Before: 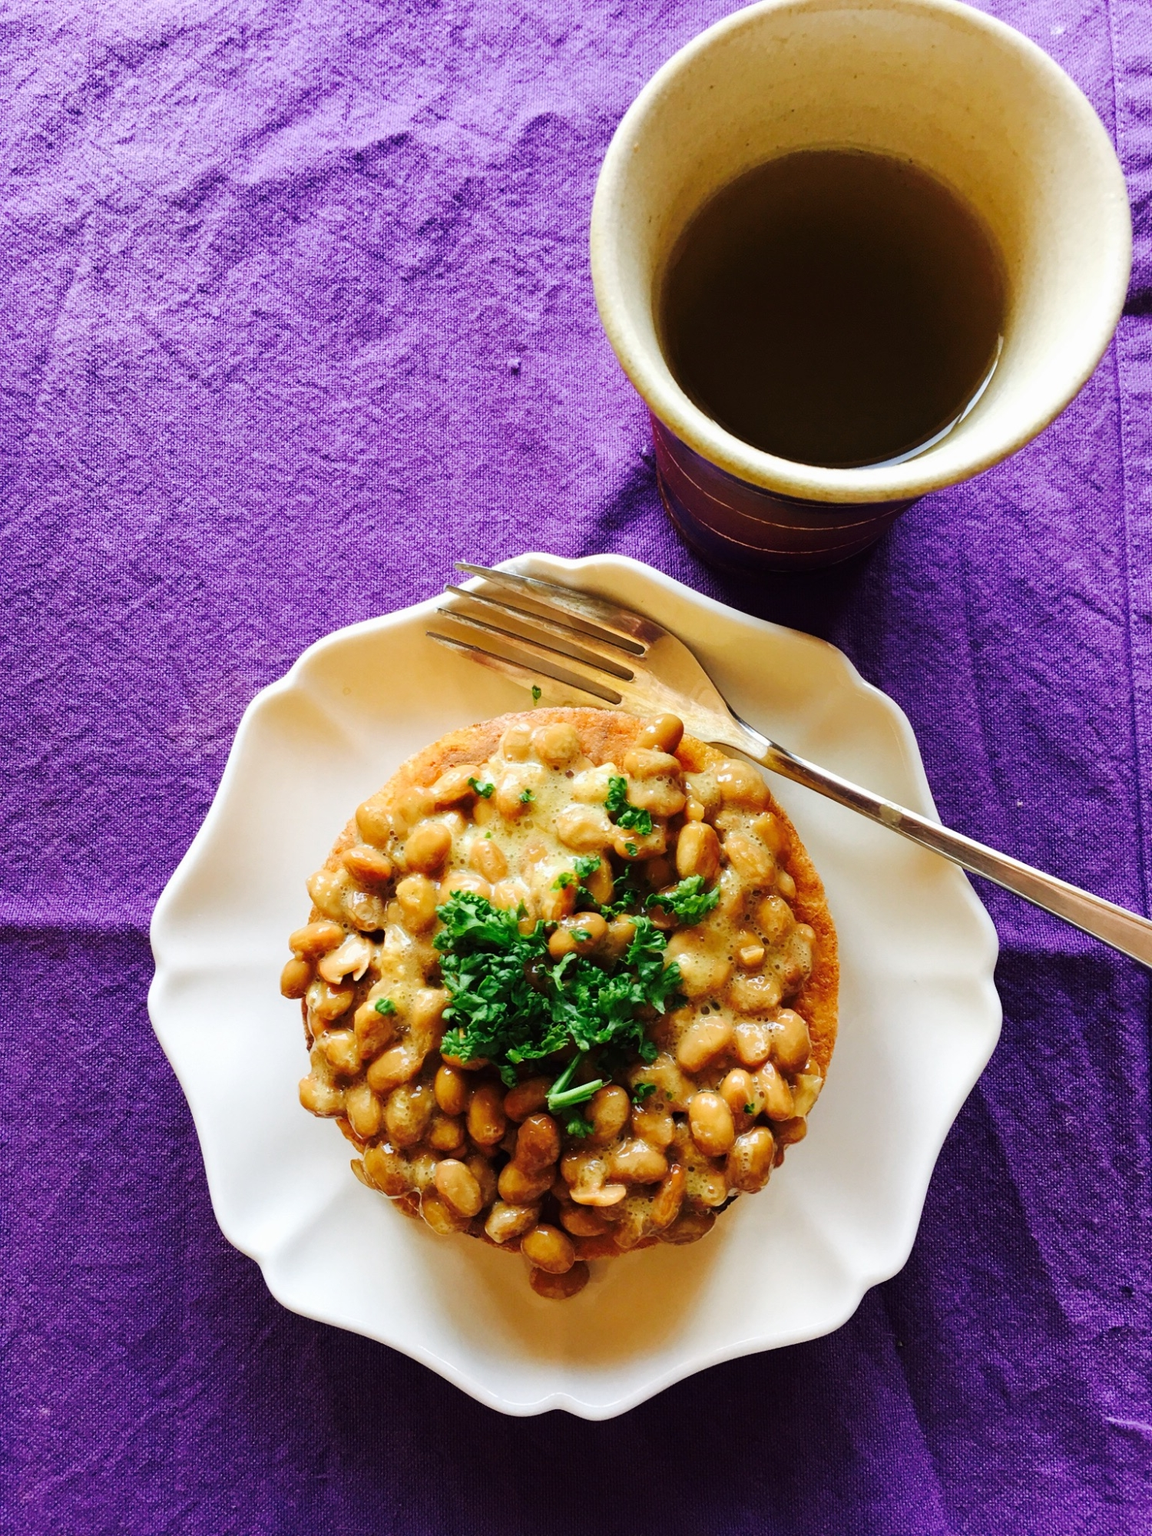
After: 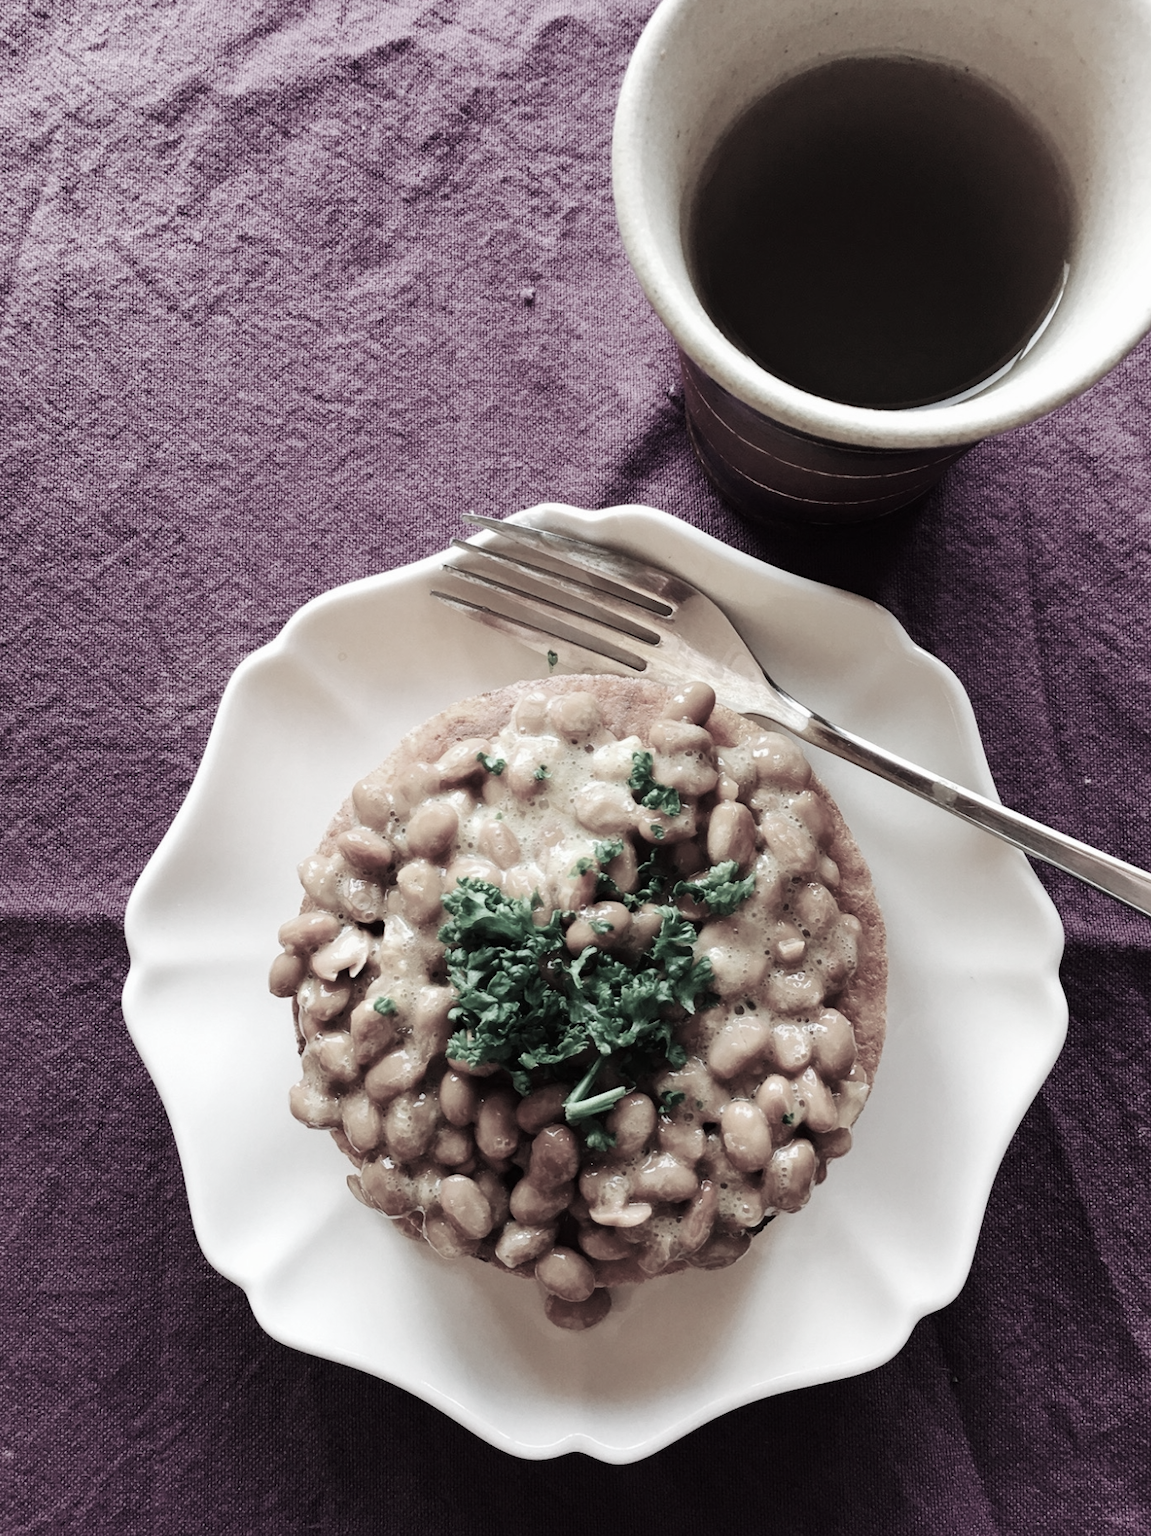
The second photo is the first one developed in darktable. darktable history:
color contrast: green-magenta contrast 0.3, blue-yellow contrast 0.15
crop: left 3.305%, top 6.436%, right 6.389%, bottom 3.258%
color balance rgb: perceptual saturation grading › global saturation 10%, global vibrance 10%
